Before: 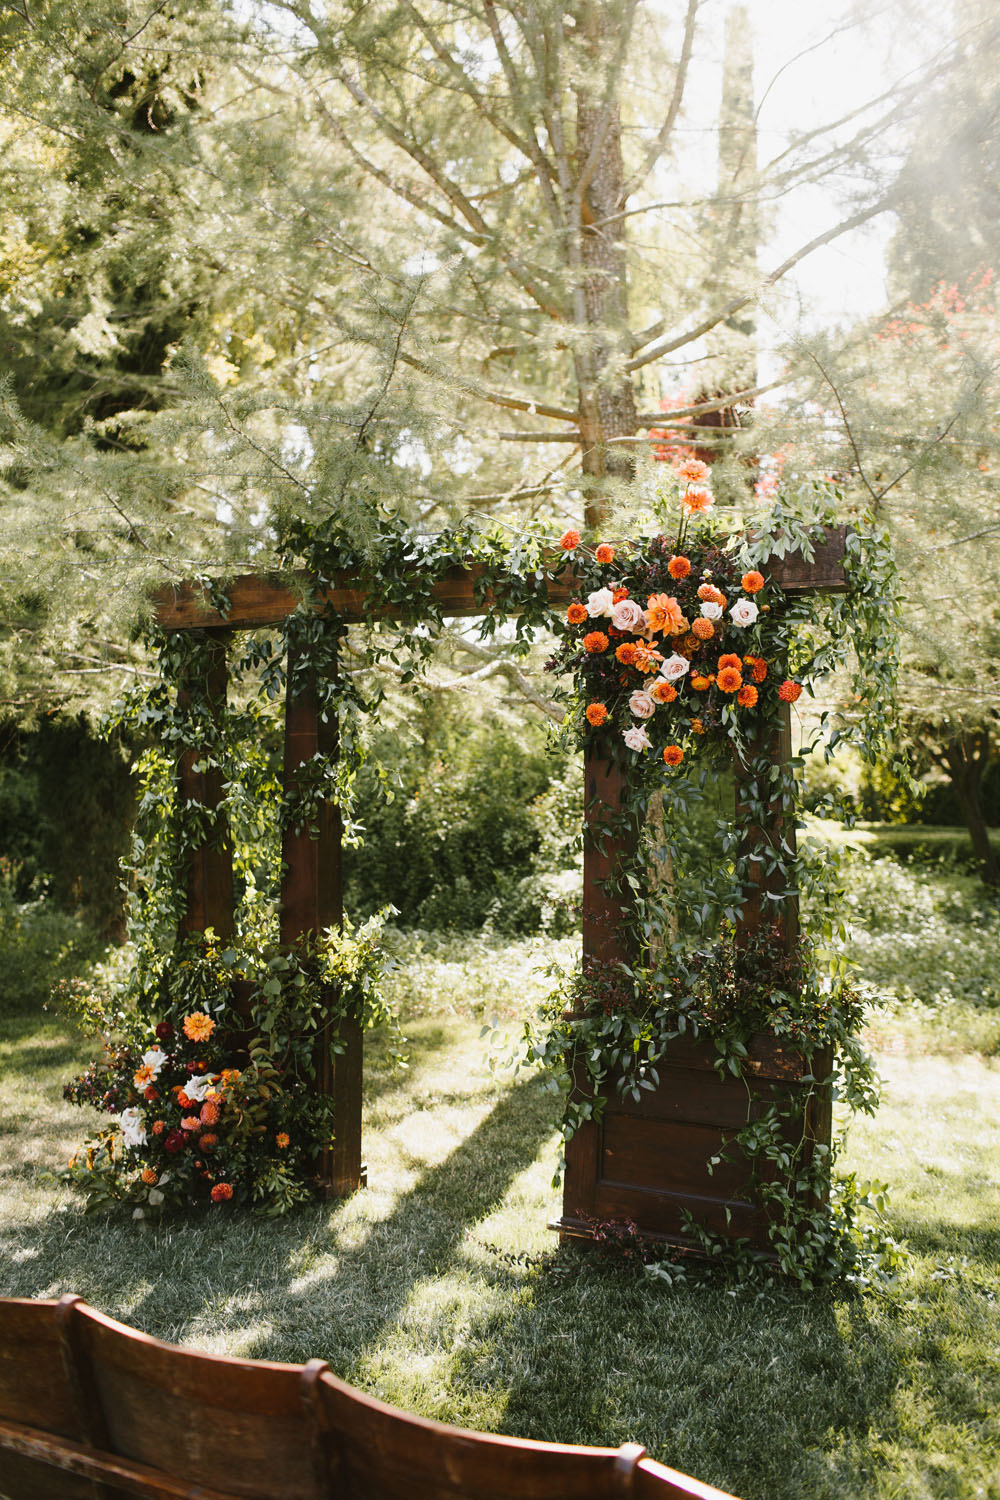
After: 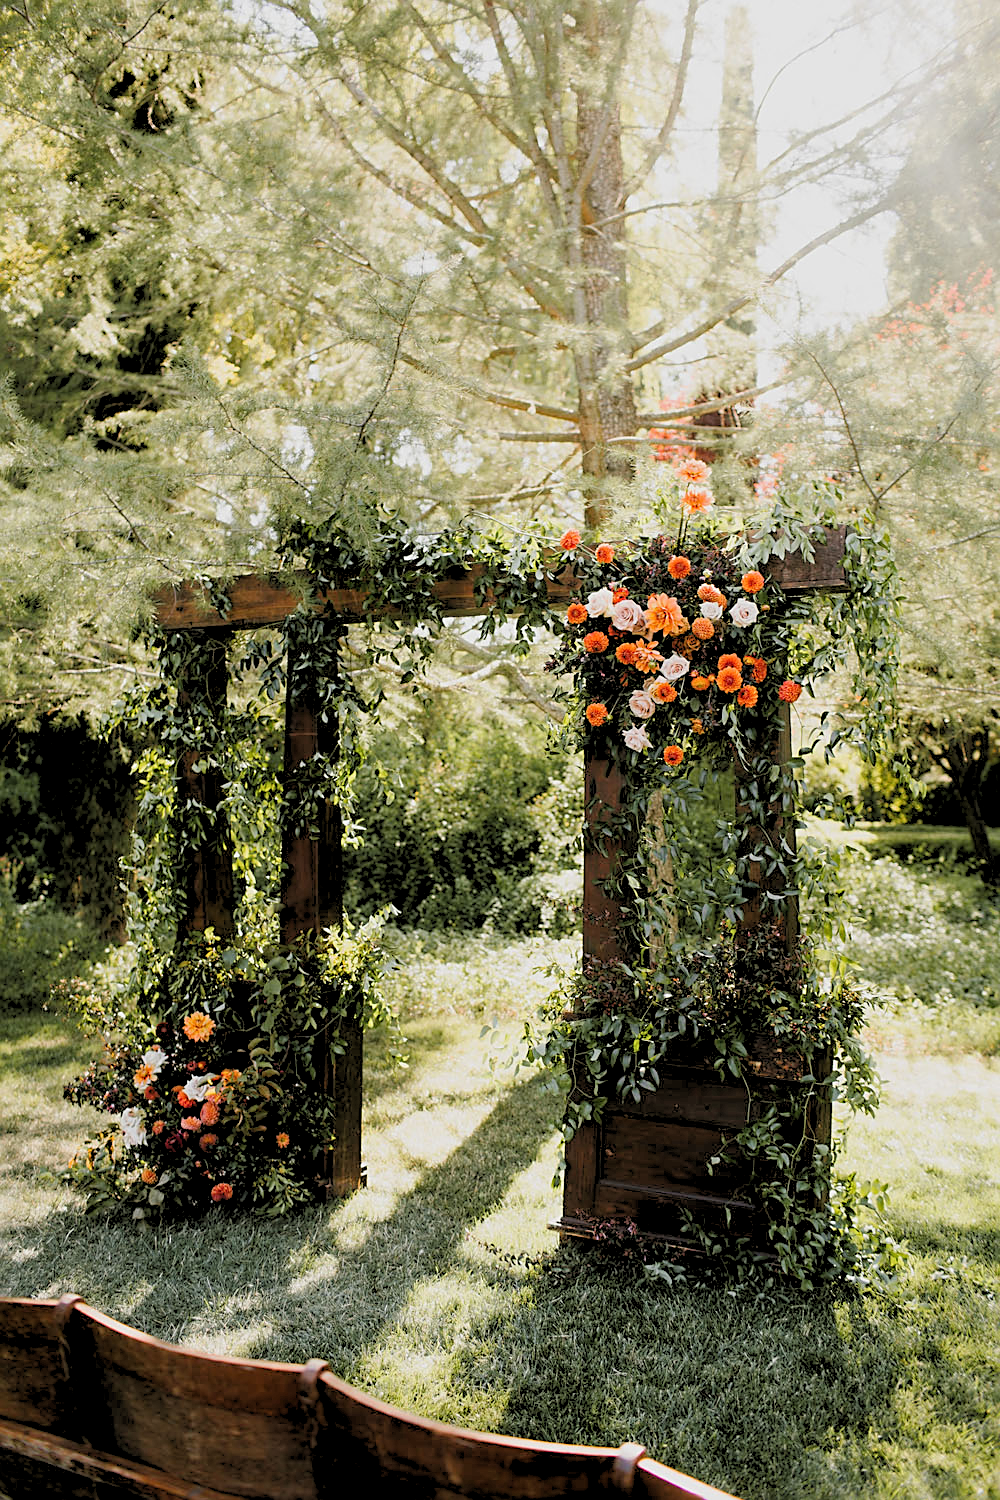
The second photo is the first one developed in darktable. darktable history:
sharpen: on, module defaults
rgb levels: preserve colors sum RGB, levels [[0.038, 0.433, 0.934], [0, 0.5, 1], [0, 0.5, 1]]
